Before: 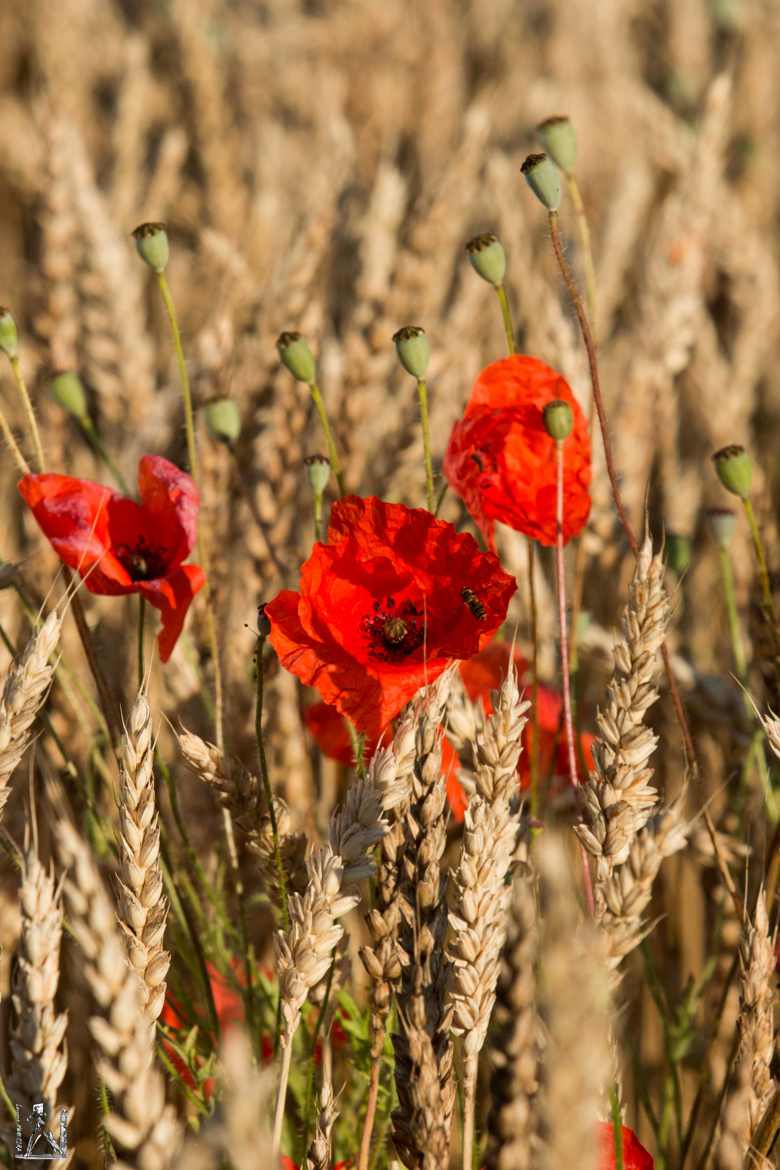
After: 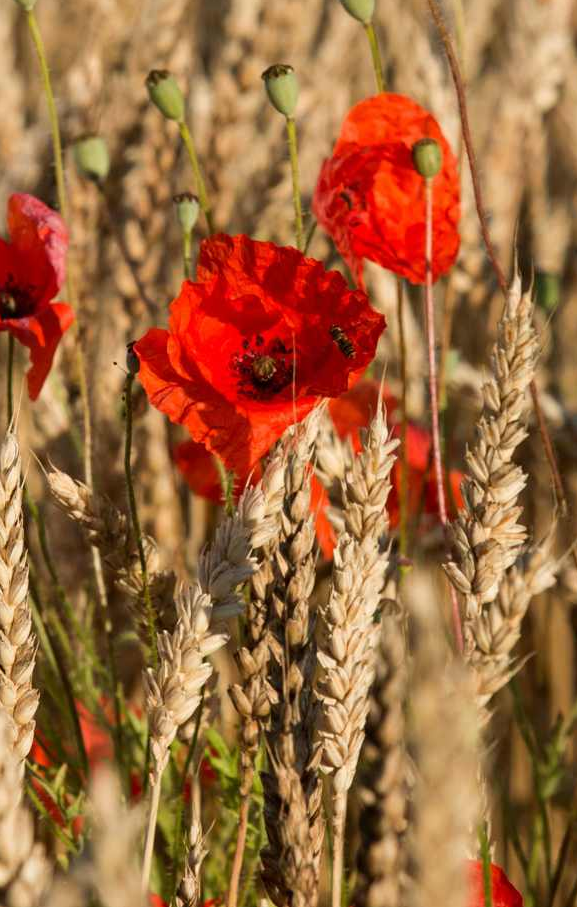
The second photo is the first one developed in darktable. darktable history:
crop: left 16.884%, top 22.453%, right 9.063%
